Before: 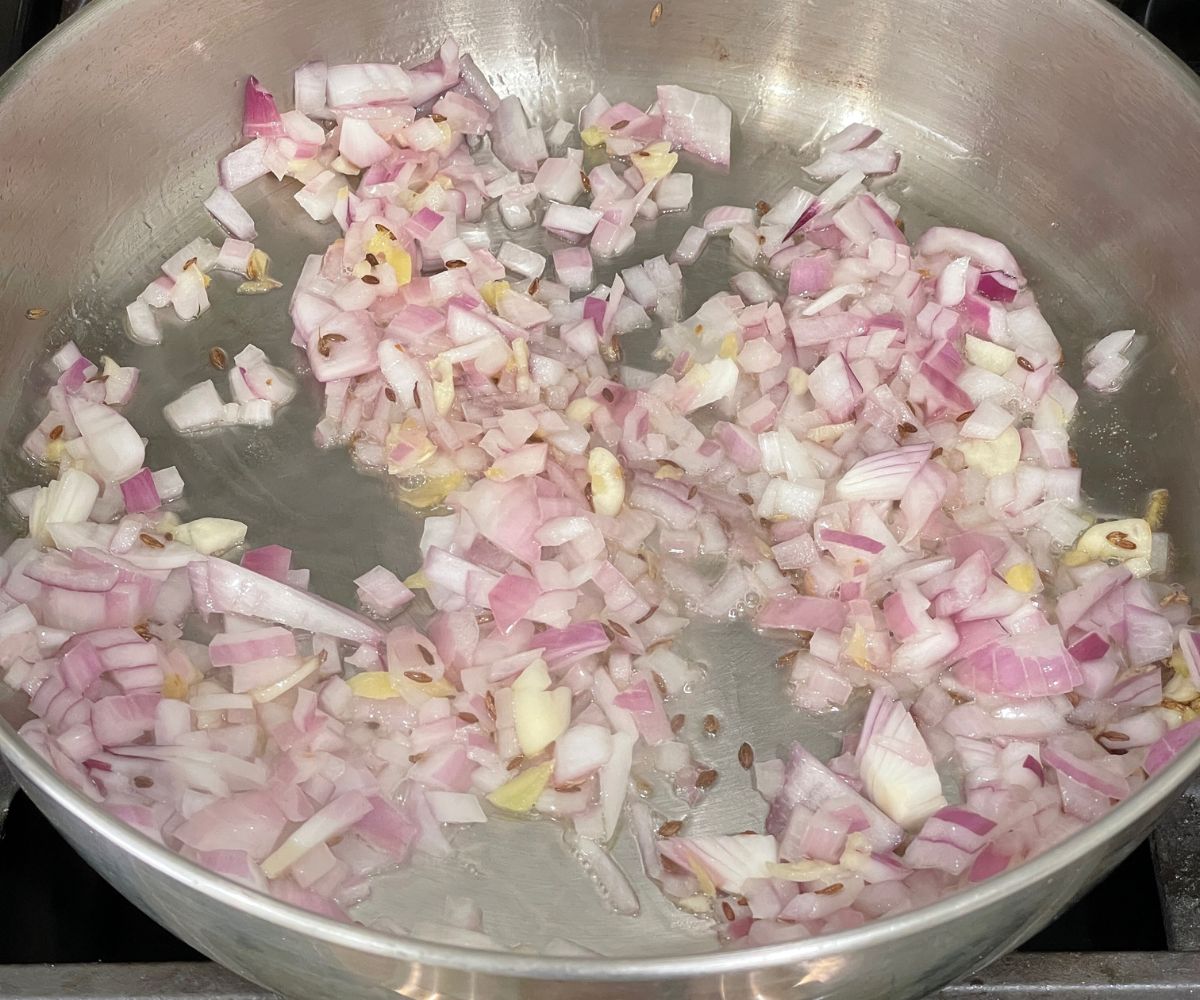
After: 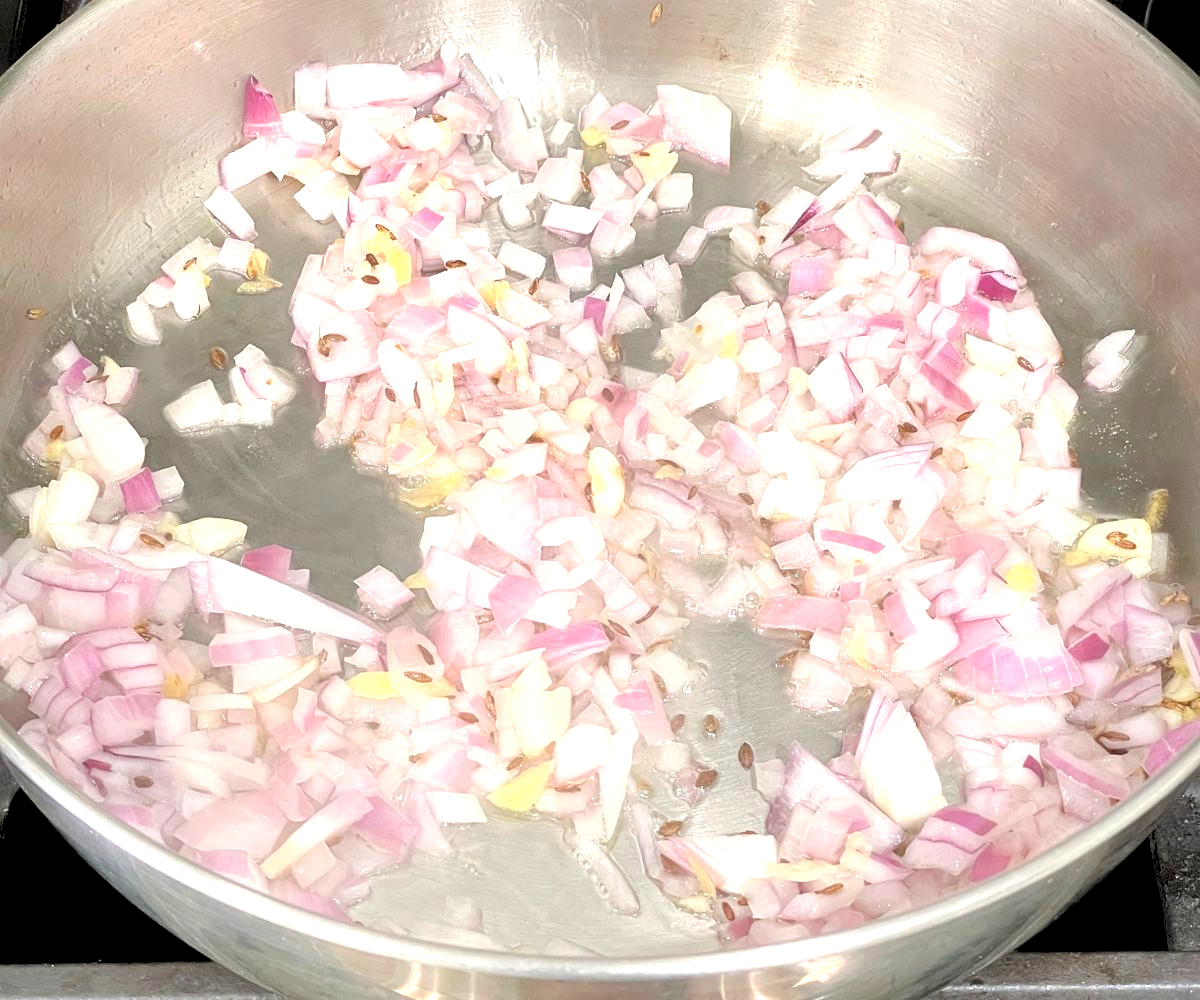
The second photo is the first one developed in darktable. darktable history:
exposure: exposure 0.785 EV, compensate highlight preservation false
rgb levels: levels [[0.013, 0.434, 0.89], [0, 0.5, 1], [0, 0.5, 1]]
contrast equalizer: y [[0.5, 0.488, 0.462, 0.461, 0.491, 0.5], [0.5 ×6], [0.5 ×6], [0 ×6], [0 ×6]]
